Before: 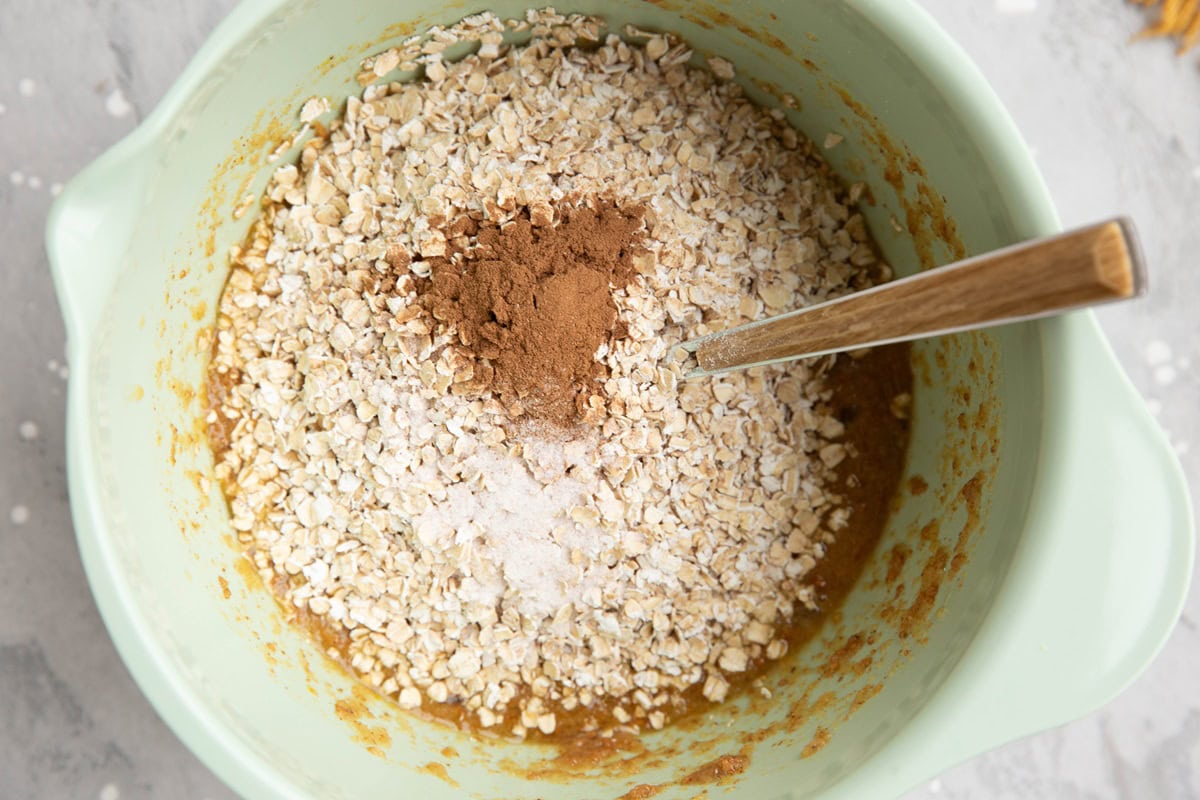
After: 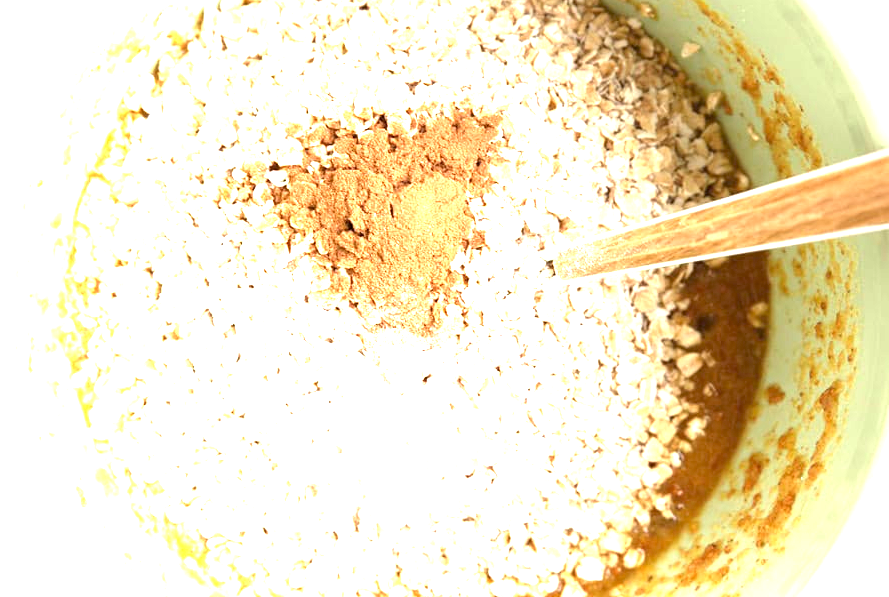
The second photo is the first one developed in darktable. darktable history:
exposure: exposure 2.264 EV, compensate highlight preservation false
crop and rotate: left 11.94%, top 11.386%, right 13.906%, bottom 13.91%
